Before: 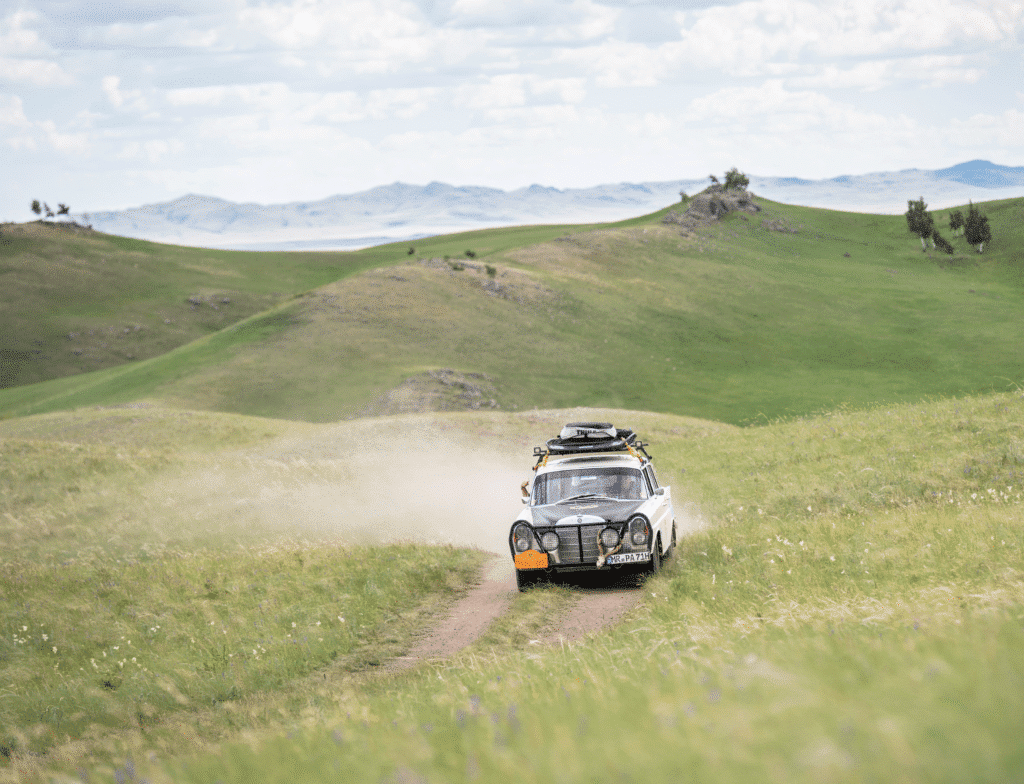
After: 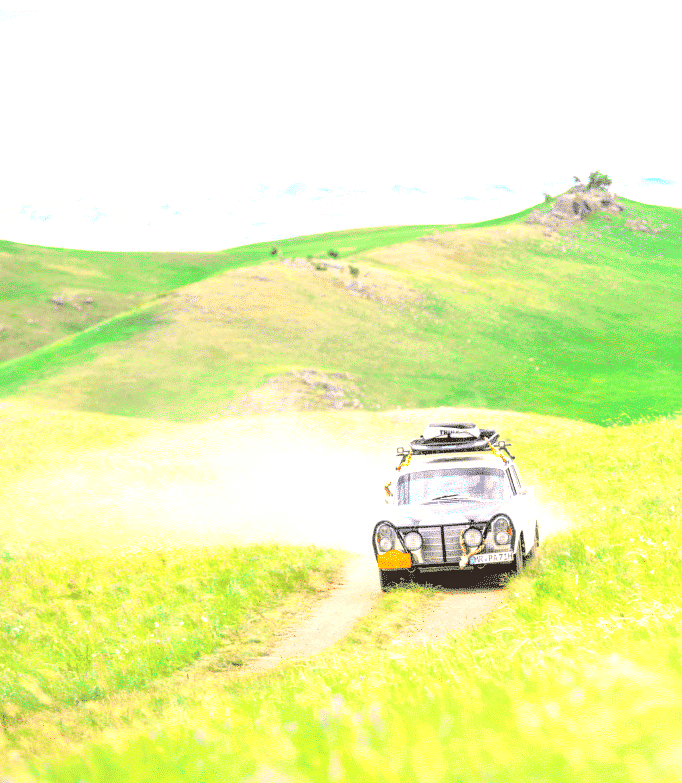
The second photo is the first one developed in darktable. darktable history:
tone curve: curves: ch0 [(0, 0.019) (0.204, 0.162) (0.491, 0.519) (0.748, 0.765) (1, 0.919)]; ch1 [(0, 0) (0.201, 0.113) (0.372, 0.282) (0.443, 0.434) (0.496, 0.504) (0.566, 0.585) (0.761, 0.803) (1, 1)]; ch2 [(0, 0) (0.434, 0.447) (0.483, 0.487) (0.555, 0.563) (0.697, 0.68) (1, 1)], color space Lab, independent channels, preserve colors none
color balance rgb: linear chroma grading › global chroma 15%, perceptual saturation grading › global saturation 30%
crop and rotate: left 13.409%, right 19.924%
local contrast: on, module defaults
exposure: black level correction 0.001, exposure 1.822 EV, compensate exposure bias true, compensate highlight preservation false
